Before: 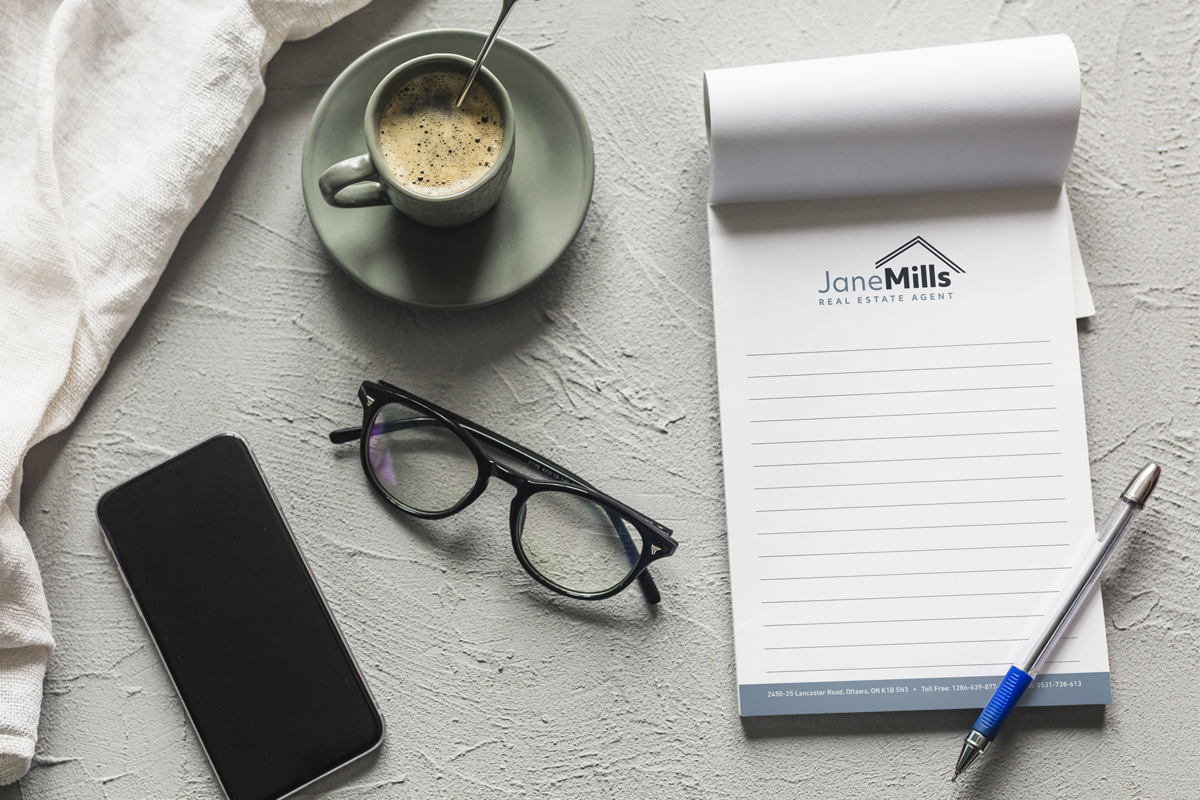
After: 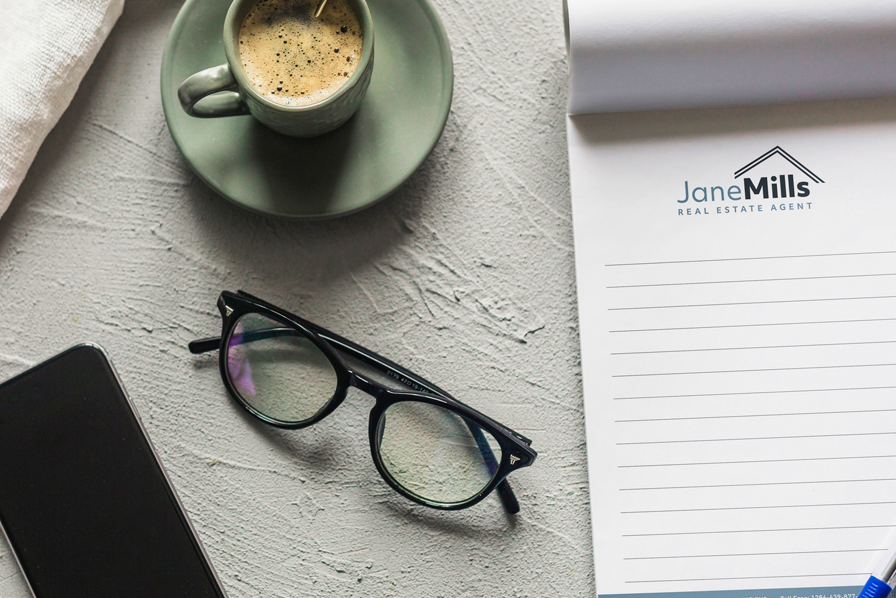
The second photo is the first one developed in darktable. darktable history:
crop and rotate: left 11.831%, top 11.346%, right 13.429%, bottom 13.899%
velvia: on, module defaults
